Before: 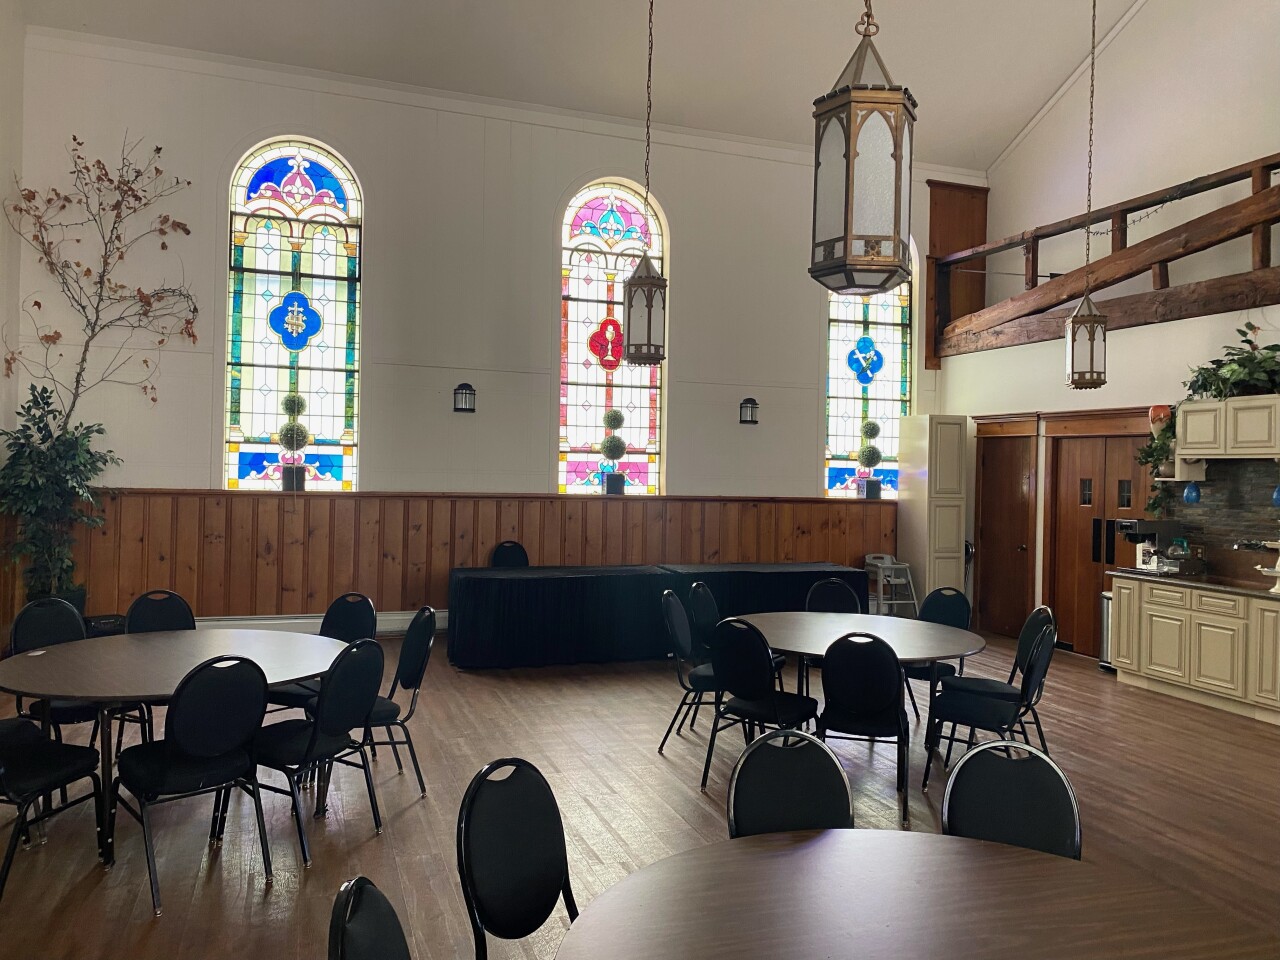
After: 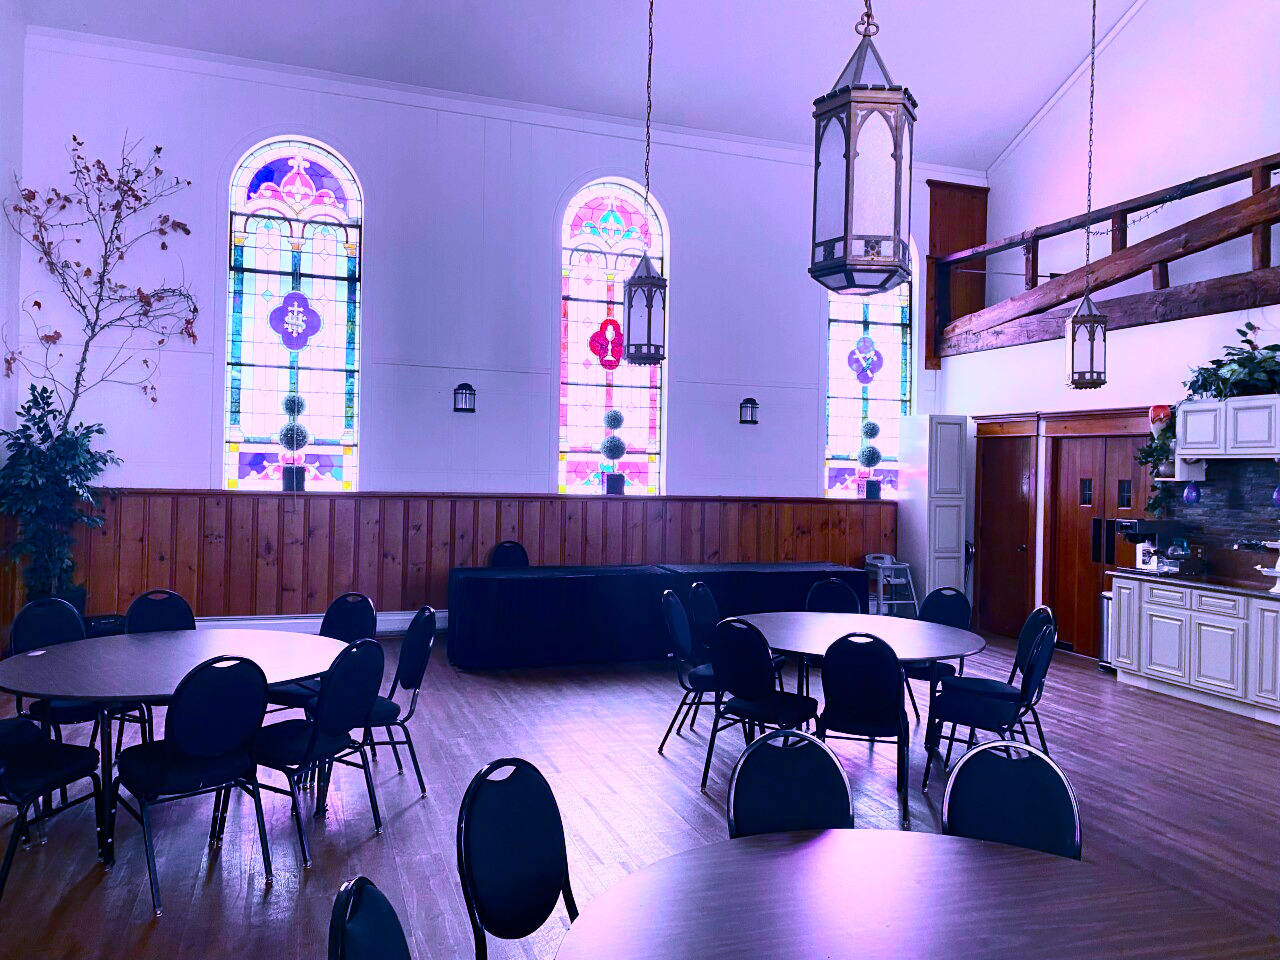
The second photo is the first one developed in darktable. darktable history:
white balance: red 0.98, blue 1.61
color calibration: illuminant custom, x 0.368, y 0.373, temperature 4330.32 K
tone curve: curves: ch0 [(0, 0) (0.074, 0.04) (0.157, 0.1) (0.472, 0.515) (0.635, 0.731) (0.768, 0.878) (0.899, 0.969) (1, 1)]; ch1 [(0, 0) (0.08, 0.08) (0.3, 0.3) (0.5, 0.5) (0.539, 0.558) (0.586, 0.658) (0.69, 0.787) (0.92, 0.92) (1, 1)]; ch2 [(0, 0) (0.08, 0.08) (0.3, 0.3) (0.5, 0.5) (0.543, 0.597) (0.597, 0.679) (0.92, 0.92) (1, 1)], color space Lab, independent channels, preserve colors none
